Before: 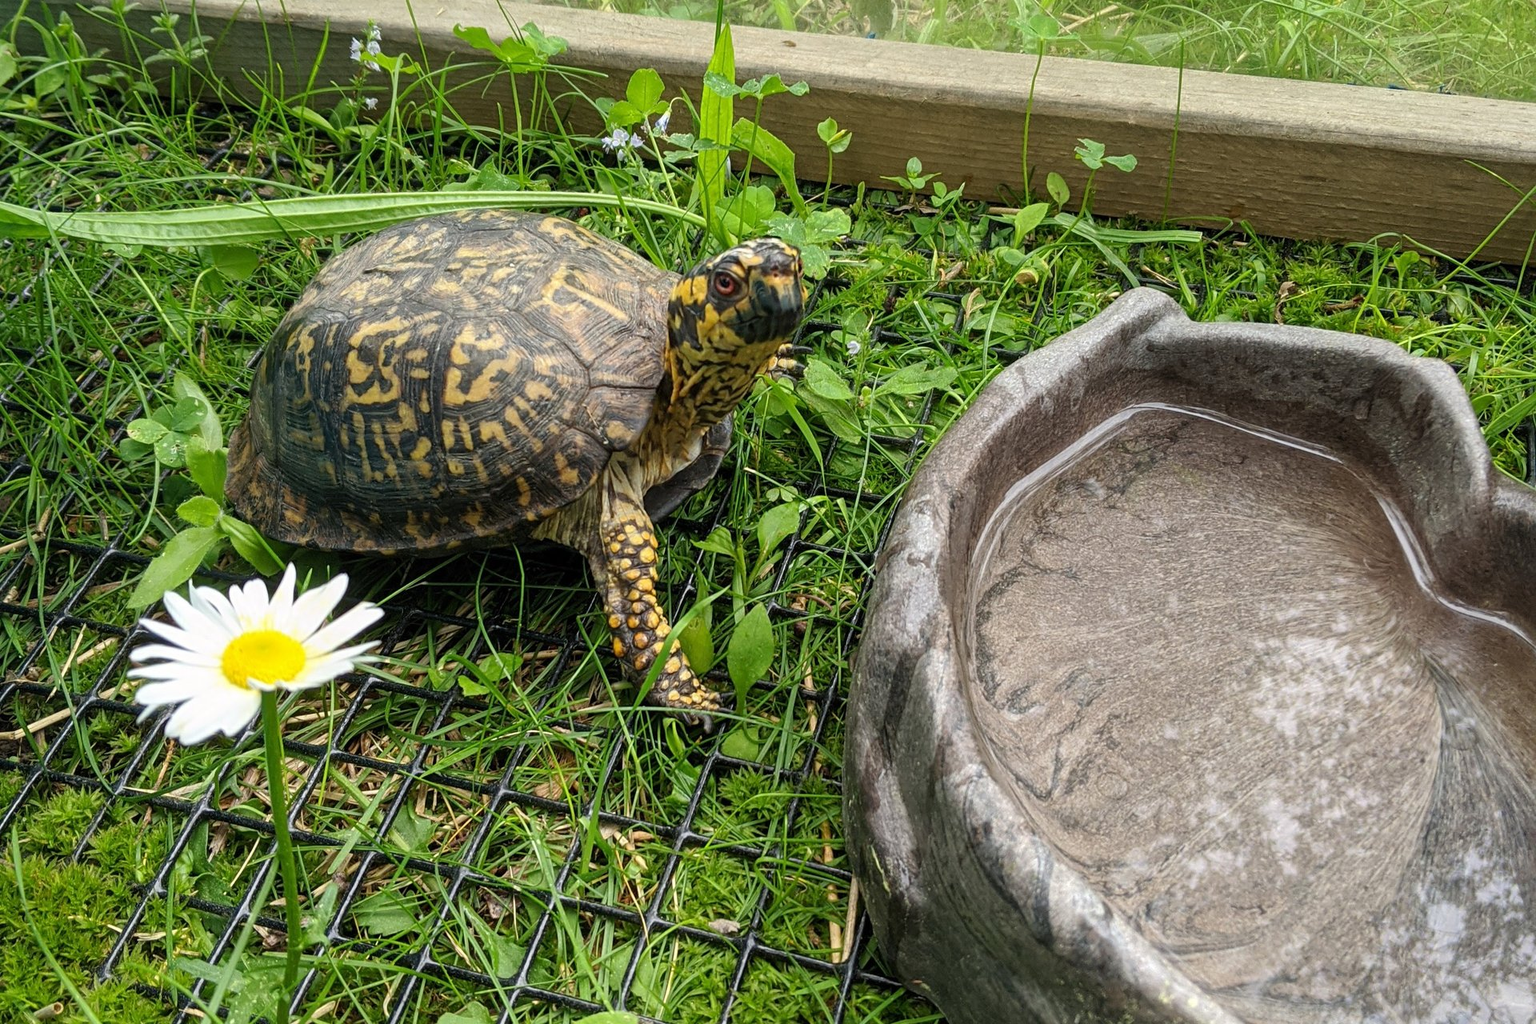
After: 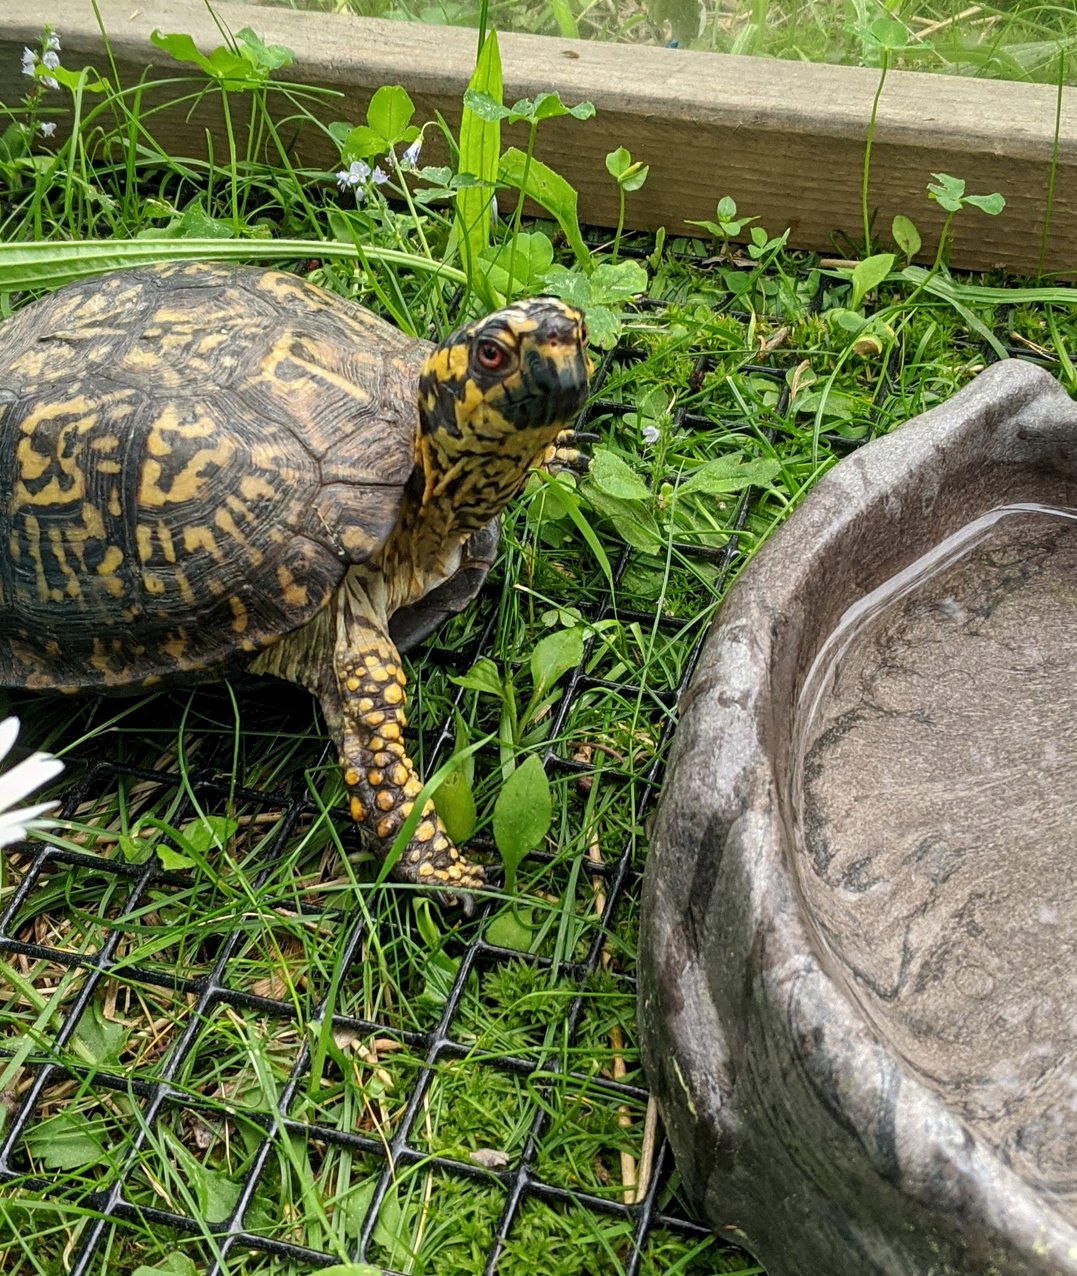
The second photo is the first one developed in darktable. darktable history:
crop: left 21.674%, right 22.086%
local contrast: mode bilateral grid, contrast 20, coarseness 50, detail 120%, midtone range 0.2
